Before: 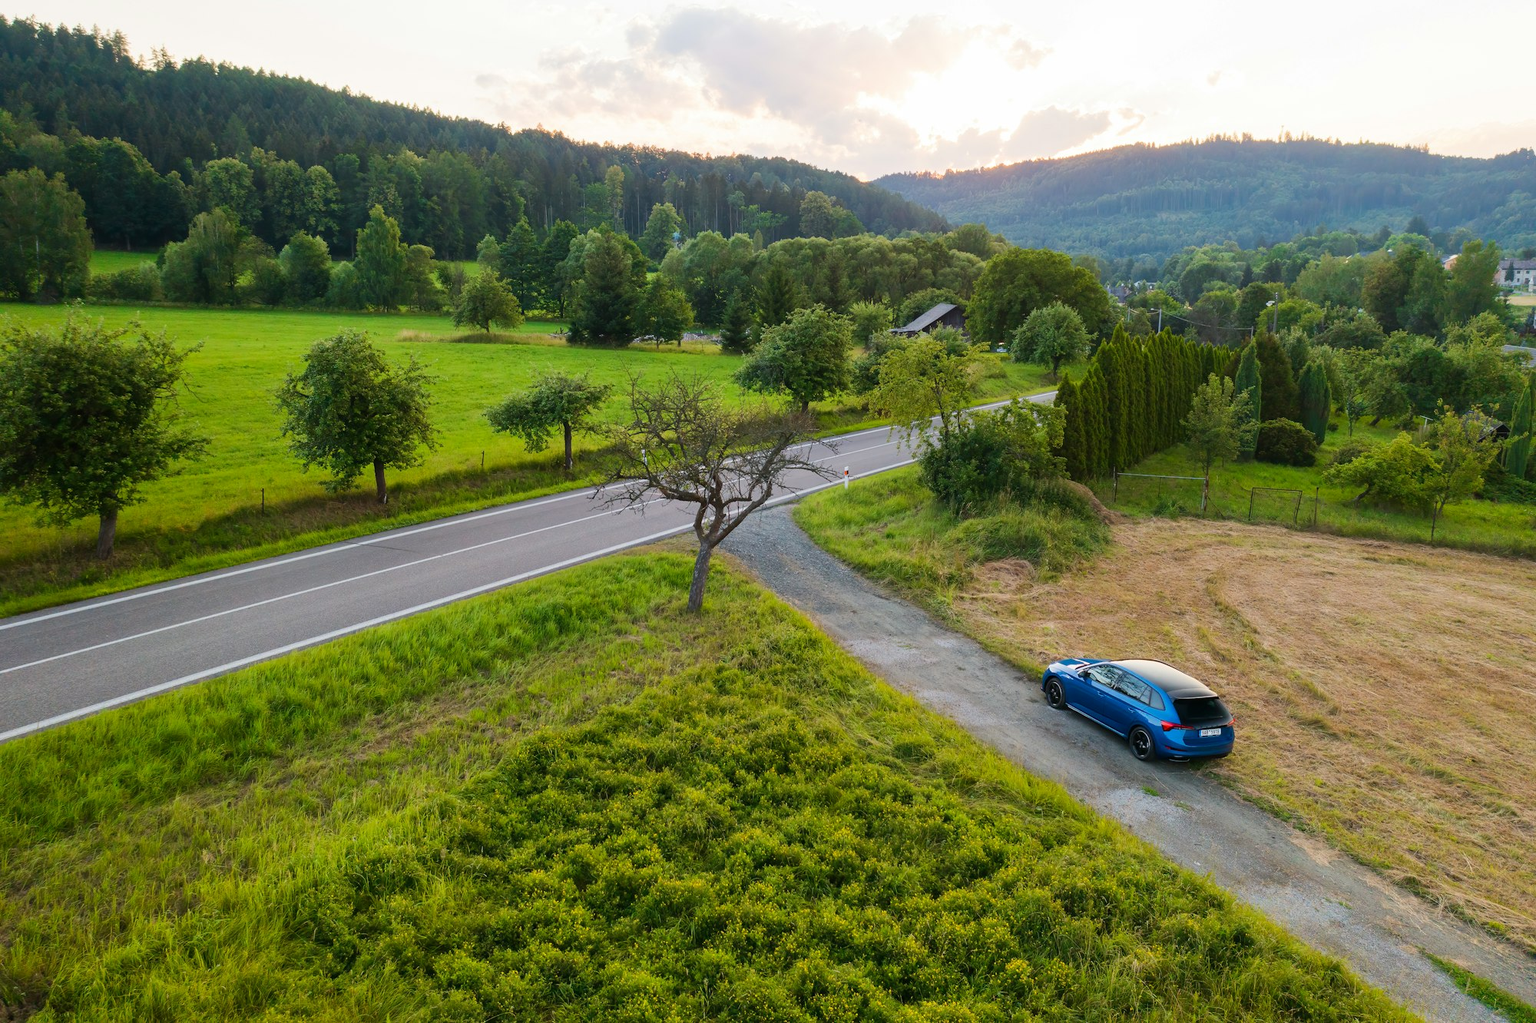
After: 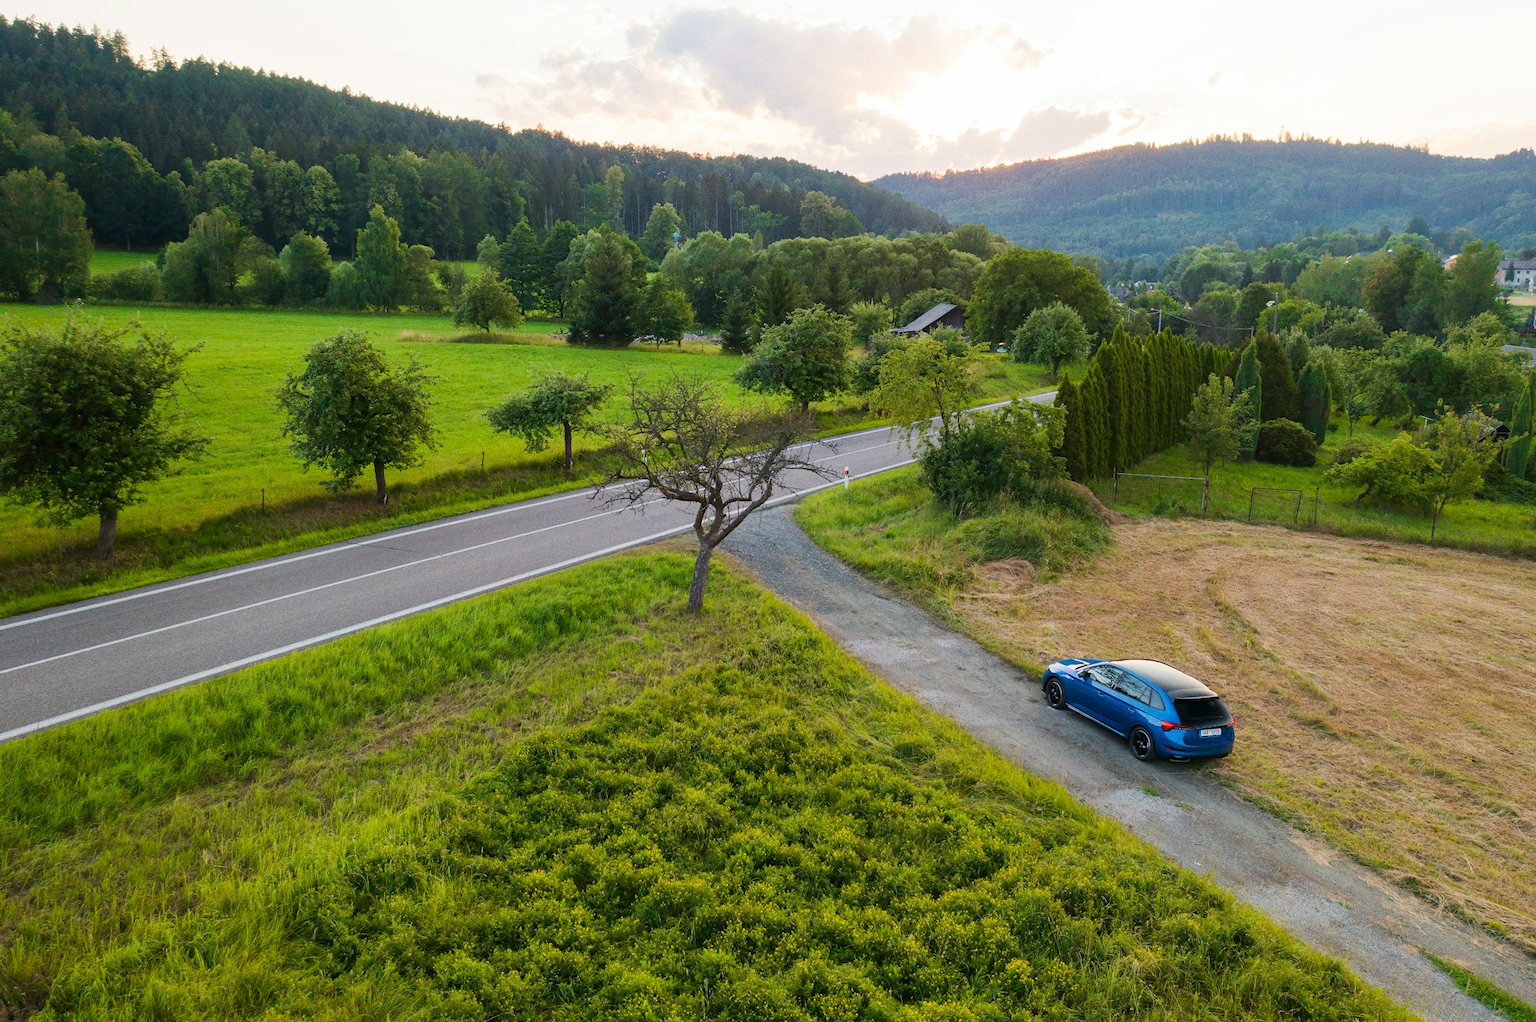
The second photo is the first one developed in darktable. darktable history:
grain: coarseness 7.08 ISO, strength 21.67%, mid-tones bias 59.58%
